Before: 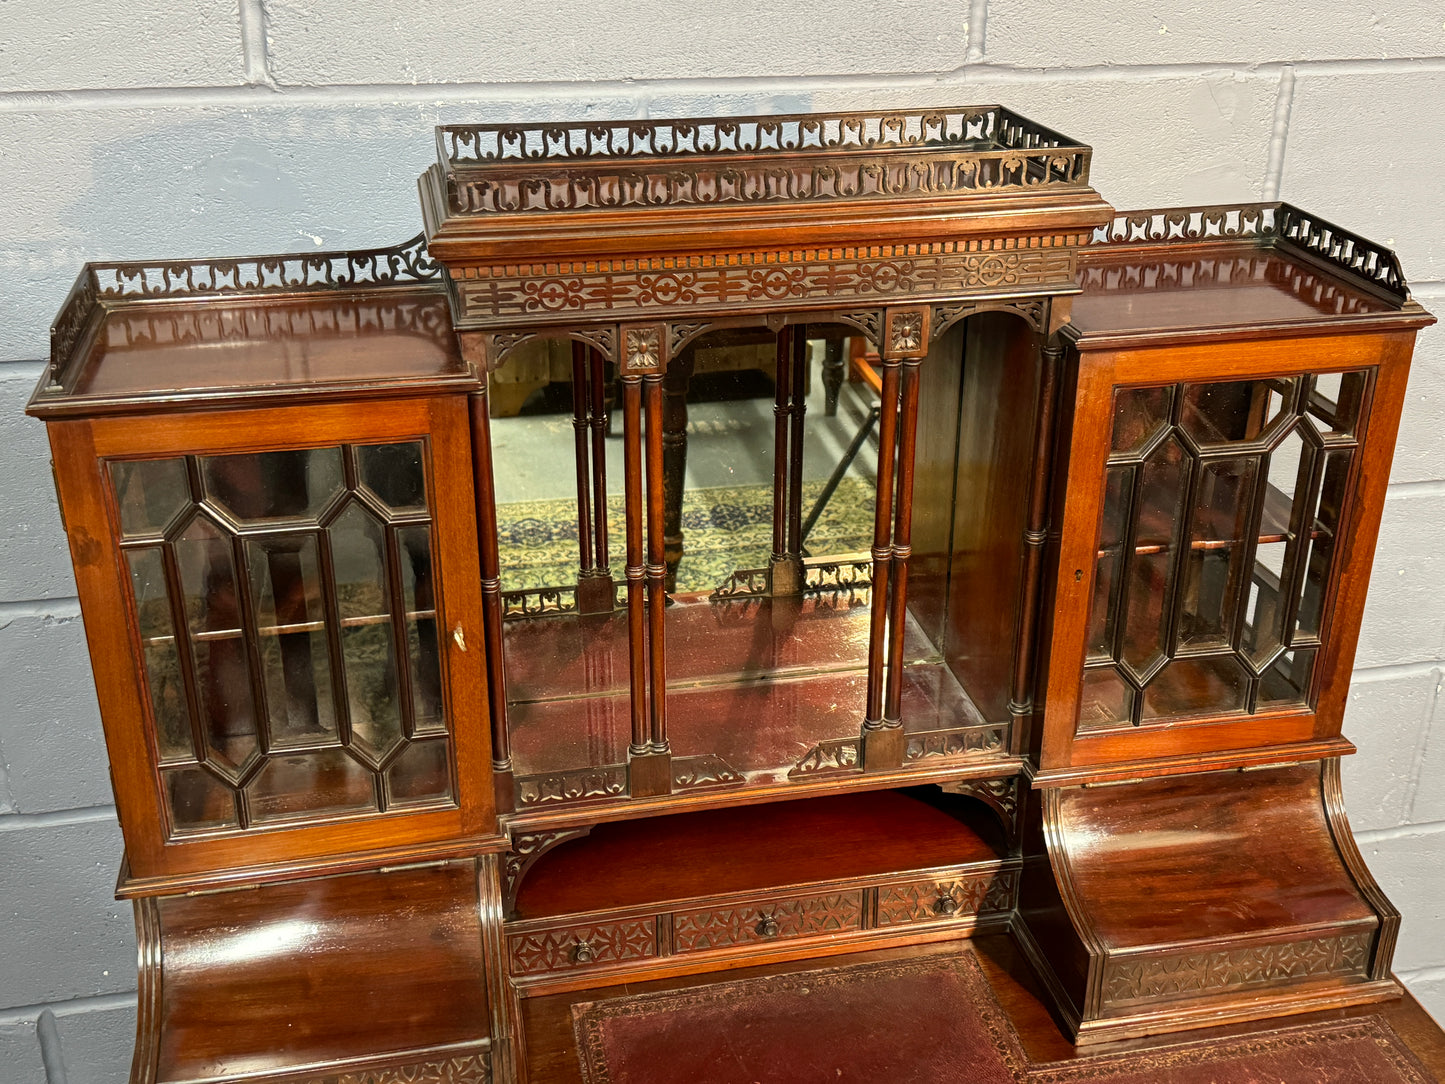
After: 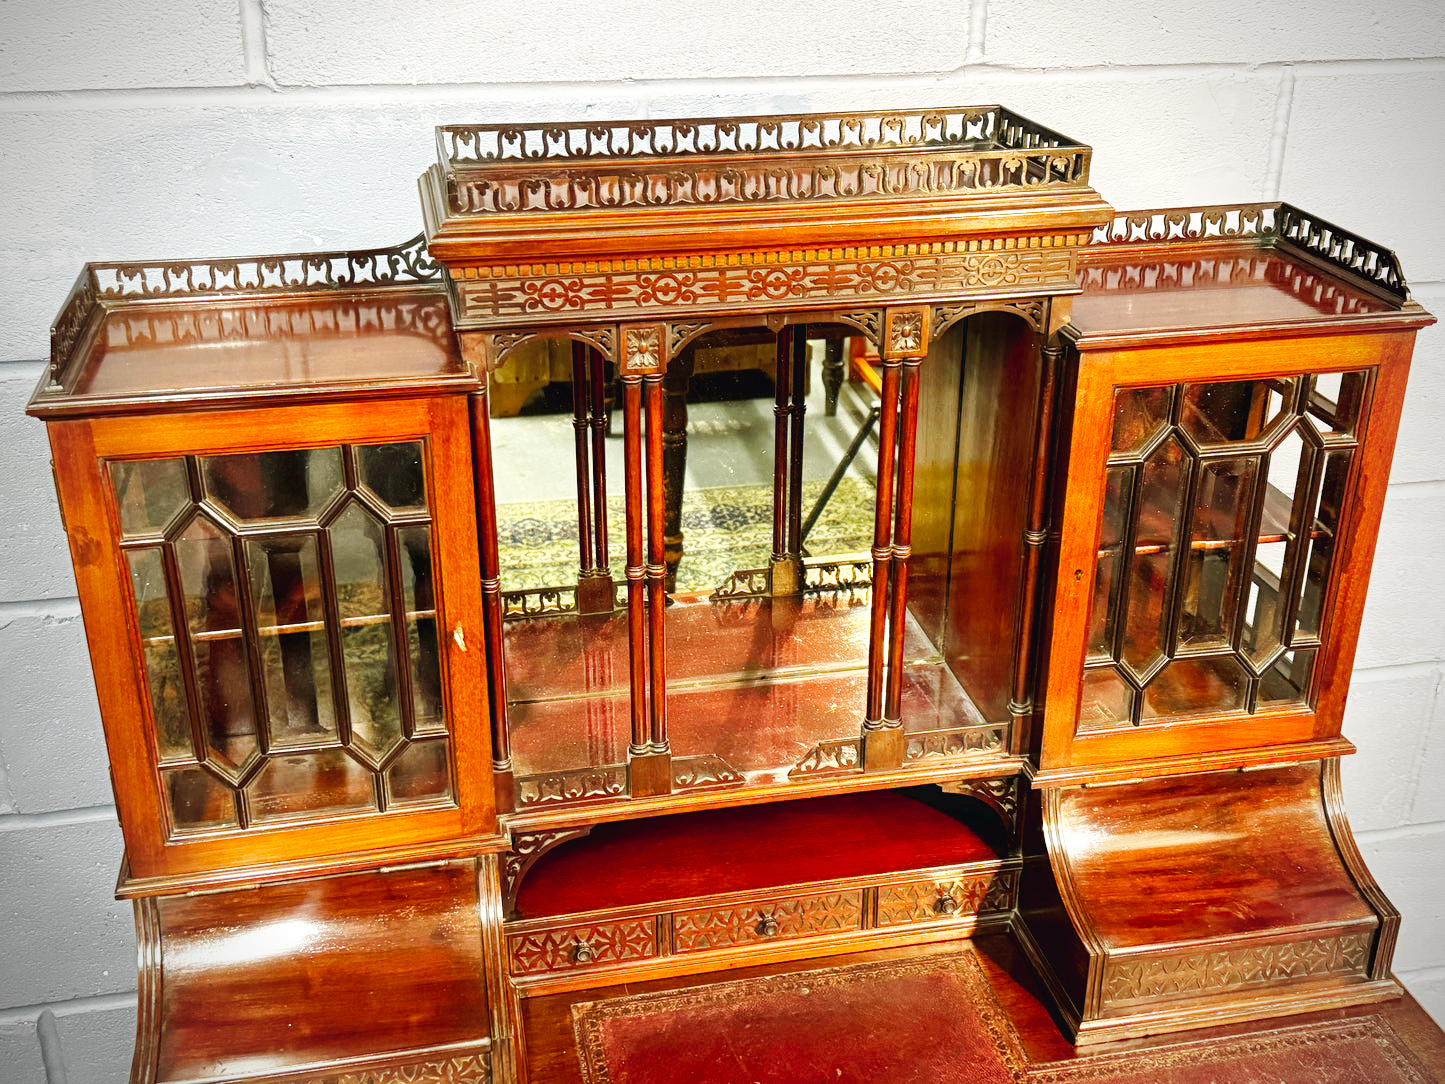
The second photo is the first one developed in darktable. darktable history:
base curve: curves: ch0 [(0, 0.003) (0.001, 0.002) (0.006, 0.004) (0.02, 0.022) (0.048, 0.086) (0.094, 0.234) (0.162, 0.431) (0.258, 0.629) (0.385, 0.8) (0.548, 0.918) (0.751, 0.988) (1, 1)], preserve colors none
shadows and highlights: on, module defaults
vignetting: fall-off radius 60.87%, brightness -0.714, saturation -0.488, unbound false
